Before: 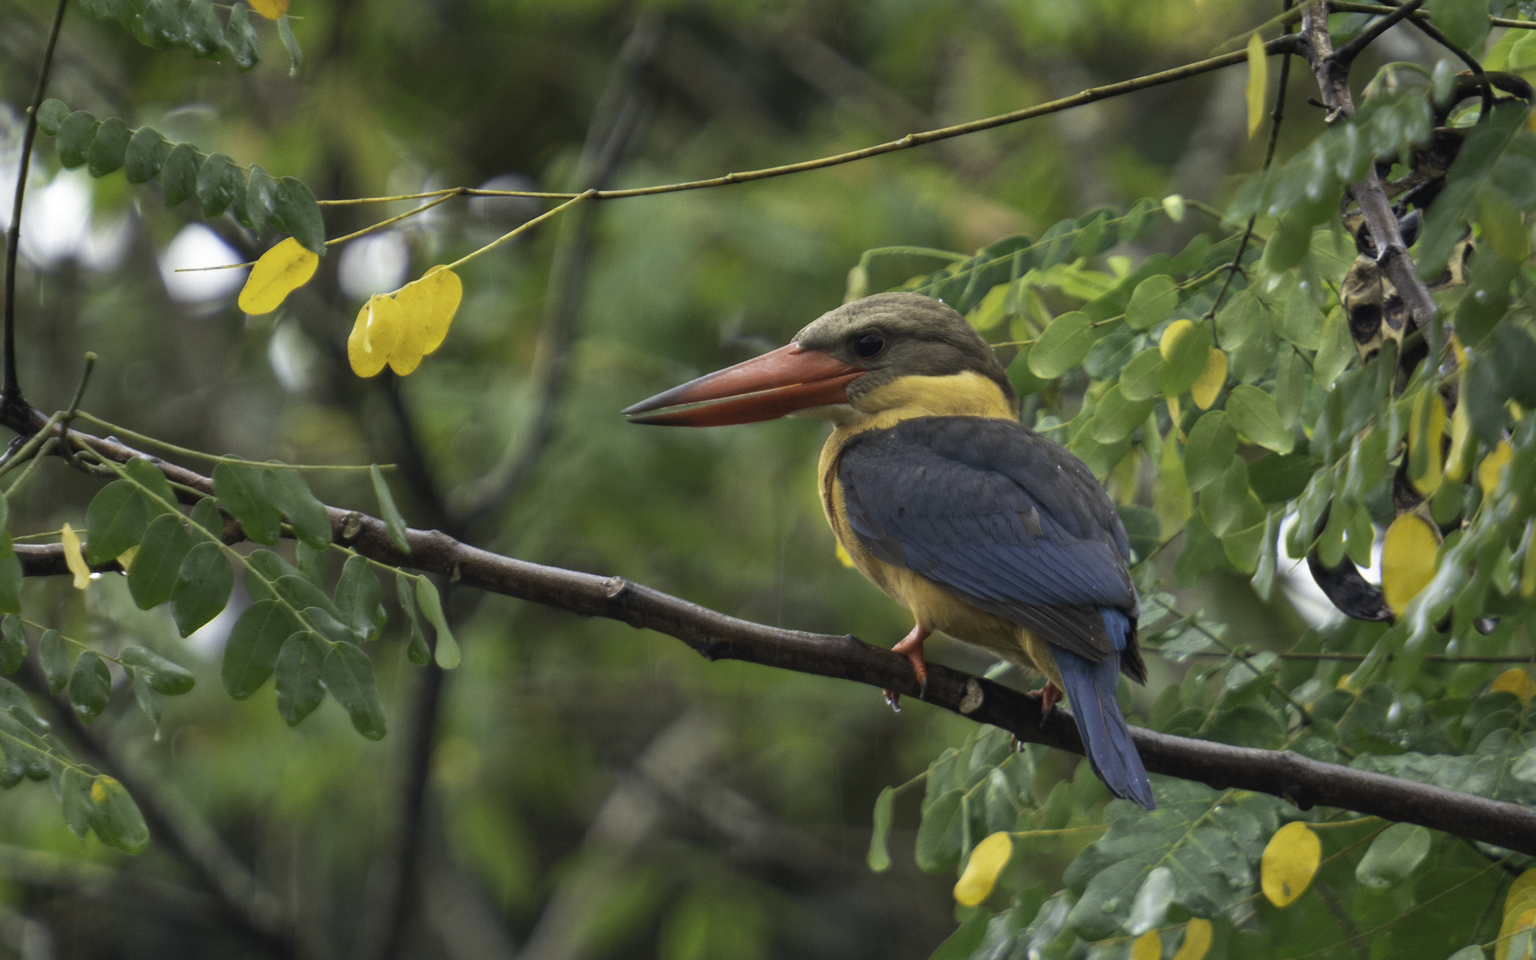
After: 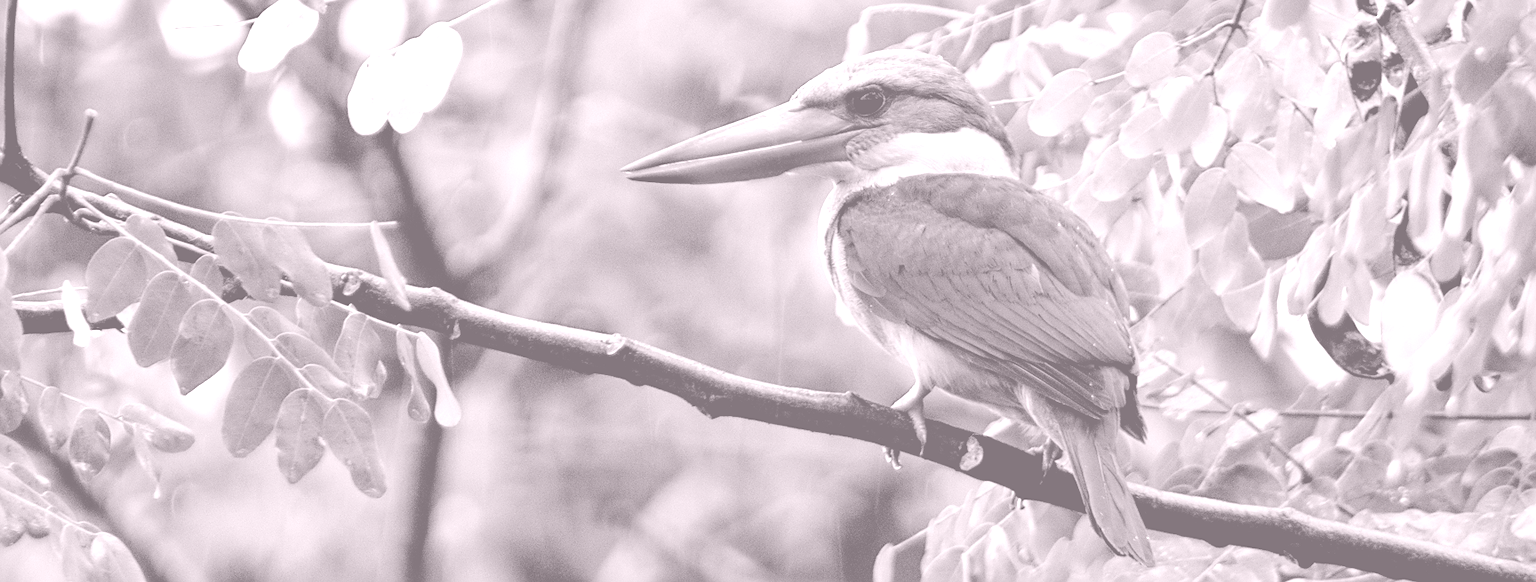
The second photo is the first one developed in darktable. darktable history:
sharpen: on, module defaults
colorize: hue 25.2°, saturation 83%, source mix 82%, lightness 79%, version 1
exposure: black level correction 0.012, compensate highlight preservation false
filmic rgb: black relative exposure -4.4 EV, white relative exposure 5 EV, threshold 3 EV, hardness 2.23, latitude 40.06%, contrast 1.15, highlights saturation mix 10%, shadows ↔ highlights balance 1.04%, preserve chrominance RGB euclidean norm (legacy), color science v4 (2020), enable highlight reconstruction true
crop and rotate: top 25.357%, bottom 13.942%
